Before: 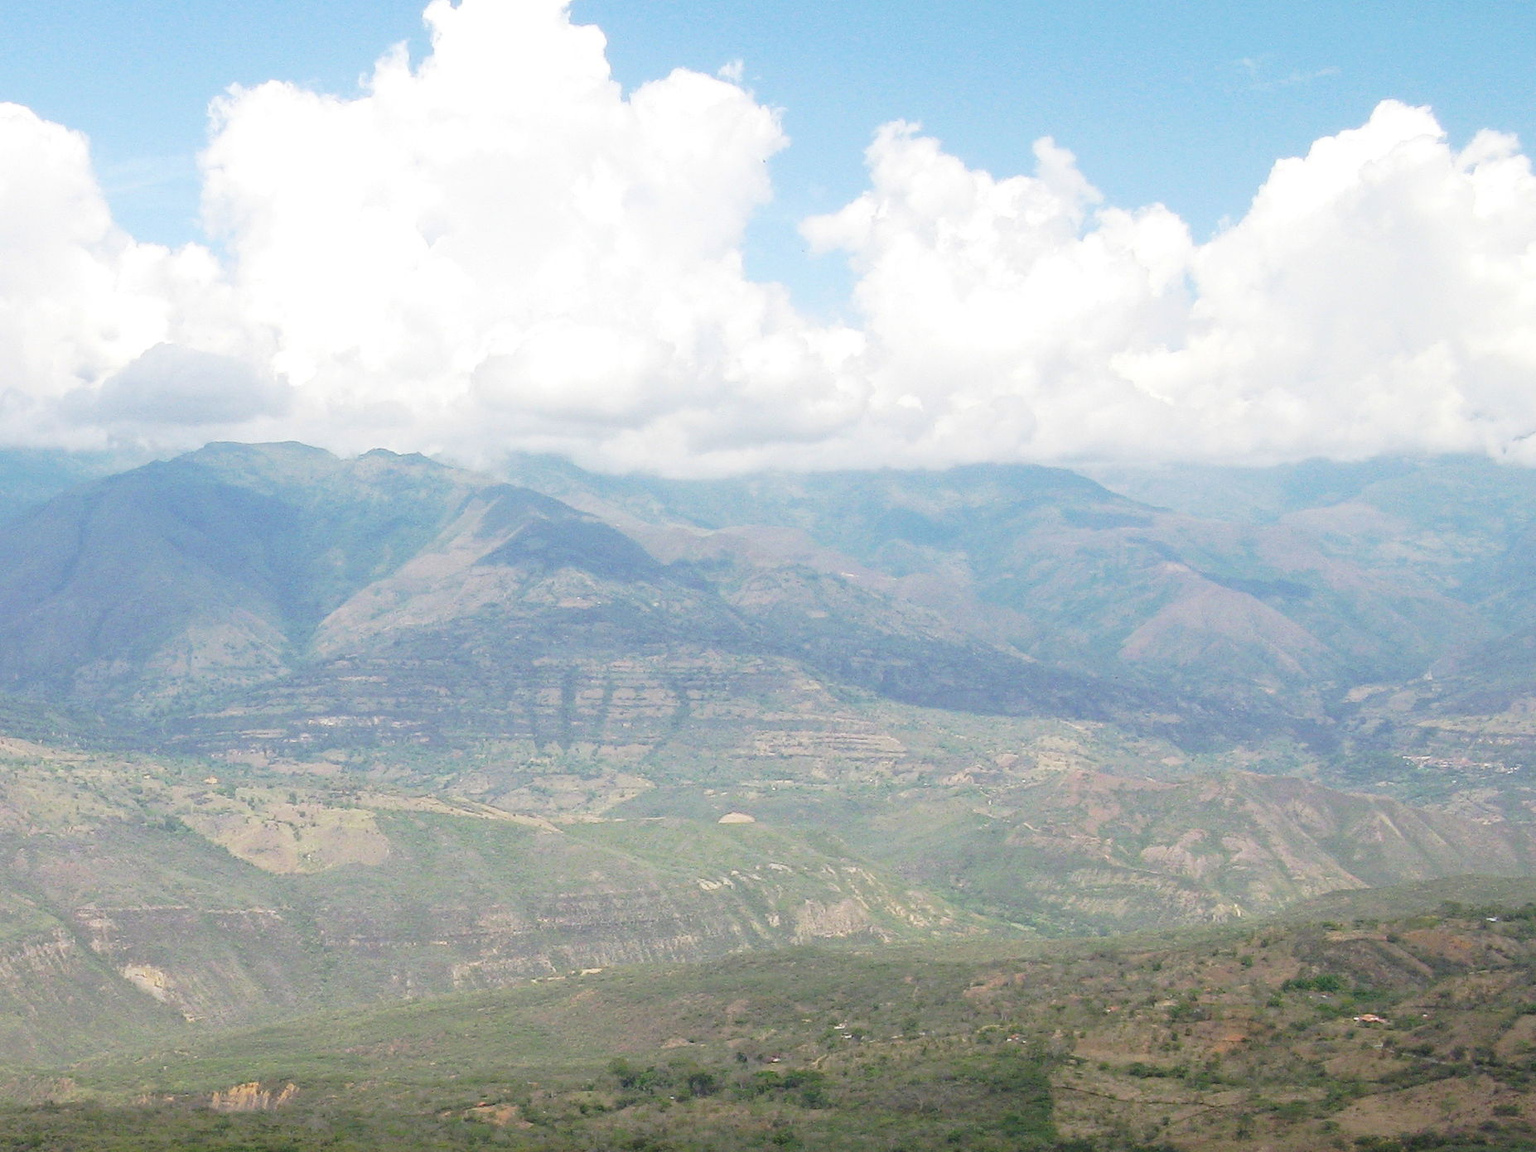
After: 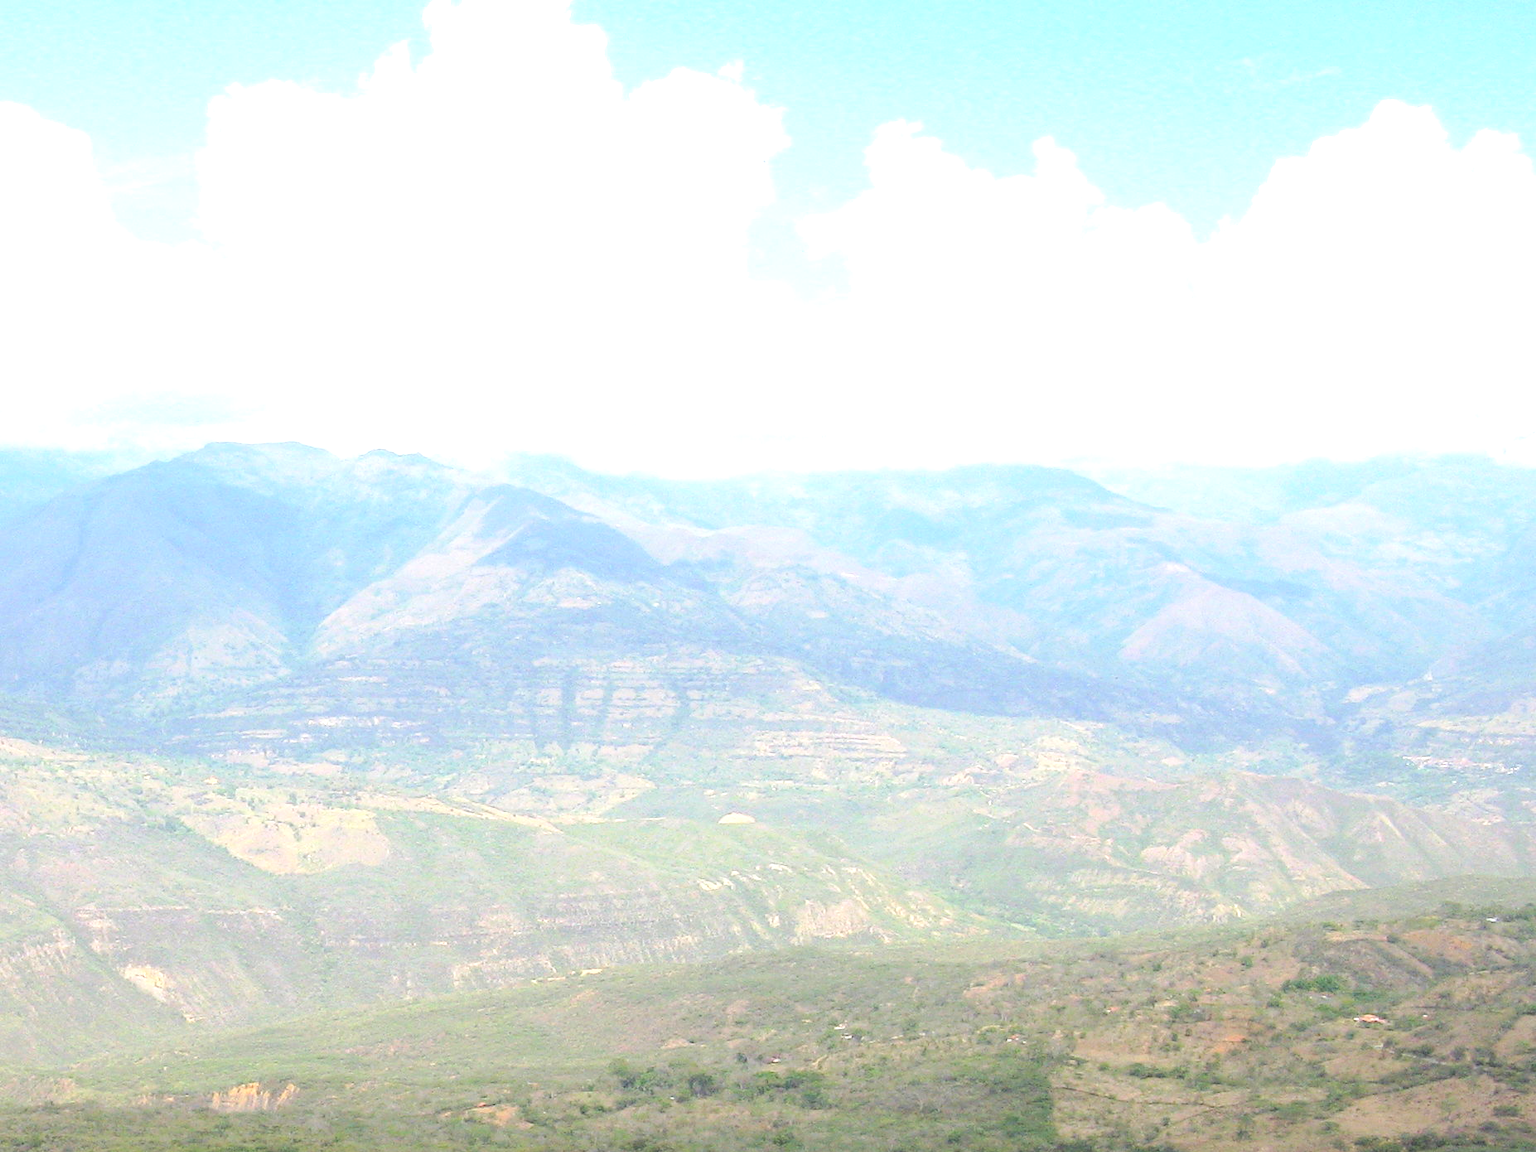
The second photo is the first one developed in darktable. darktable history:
tone equalizer: -8 EV -0.712 EV, -7 EV -0.739 EV, -6 EV -0.614 EV, -5 EV -0.411 EV, -3 EV 0.403 EV, -2 EV 0.6 EV, -1 EV 0.682 EV, +0 EV 0.758 EV
contrast brightness saturation: brightness 0.274
